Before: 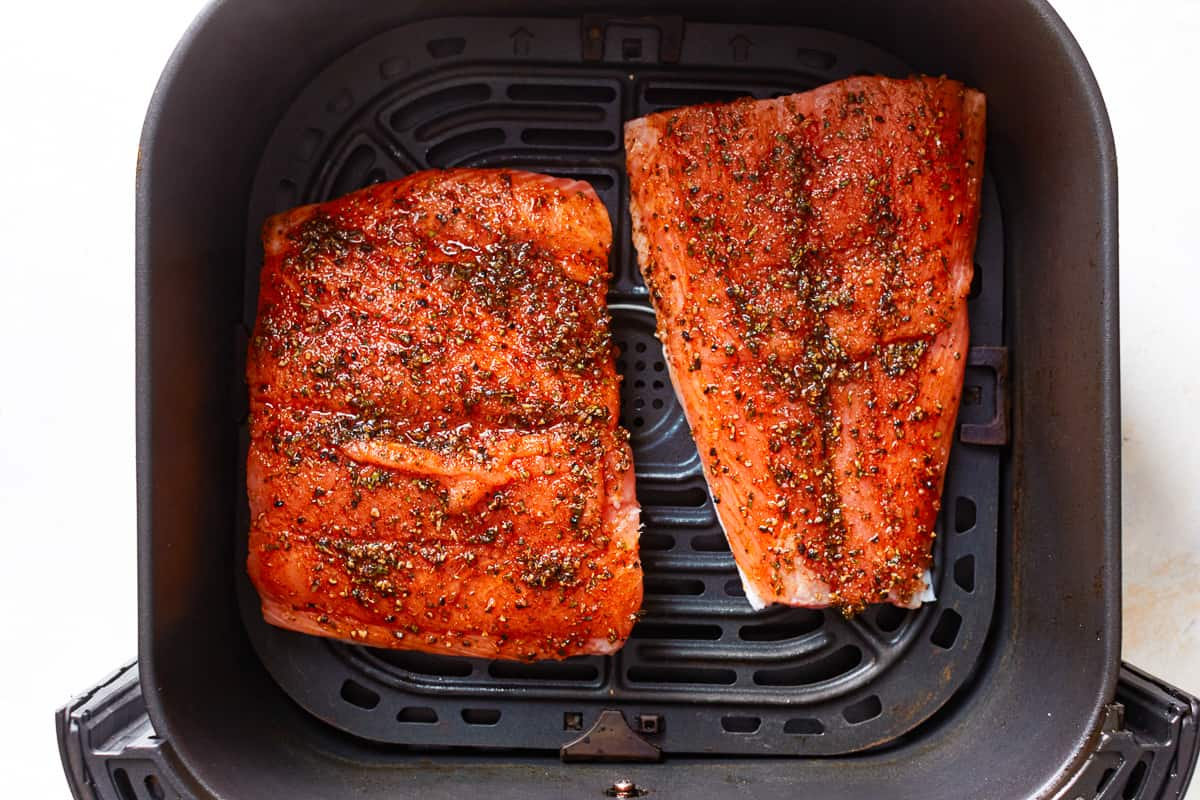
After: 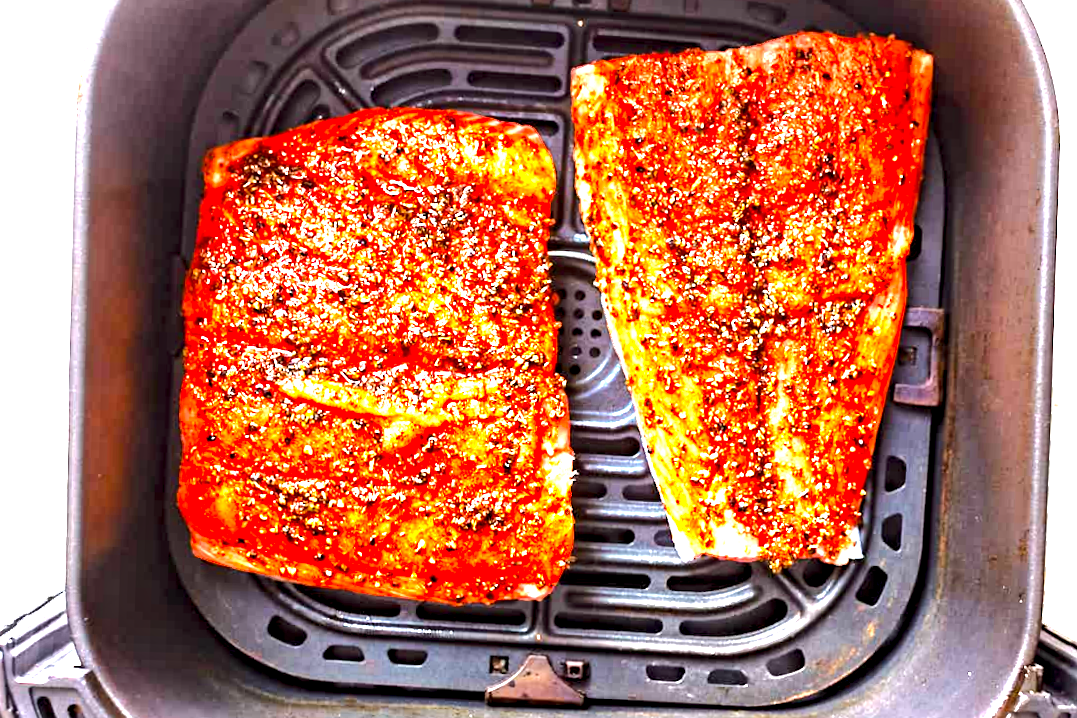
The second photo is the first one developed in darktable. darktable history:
color balance: lift [1, 1.001, 0.999, 1.001], gamma [1, 1.004, 1.007, 0.993], gain [1, 0.991, 0.987, 1.013], contrast 7.5%, contrast fulcrum 10%, output saturation 115%
exposure: exposure 2.04 EV, compensate highlight preservation false
base curve: curves: ch0 [(0, 0) (0.262, 0.32) (0.722, 0.705) (1, 1)]
contrast equalizer: y [[0.511, 0.558, 0.631, 0.632, 0.559, 0.512], [0.5 ×6], [0.507, 0.559, 0.627, 0.644, 0.647, 0.647], [0 ×6], [0 ×6]]
crop and rotate: angle -1.96°, left 3.097%, top 4.154%, right 1.586%, bottom 0.529%
rotate and perspective: rotation 0.174°, lens shift (vertical) 0.013, lens shift (horizontal) 0.019, shear 0.001, automatic cropping original format, crop left 0.007, crop right 0.991, crop top 0.016, crop bottom 0.997
